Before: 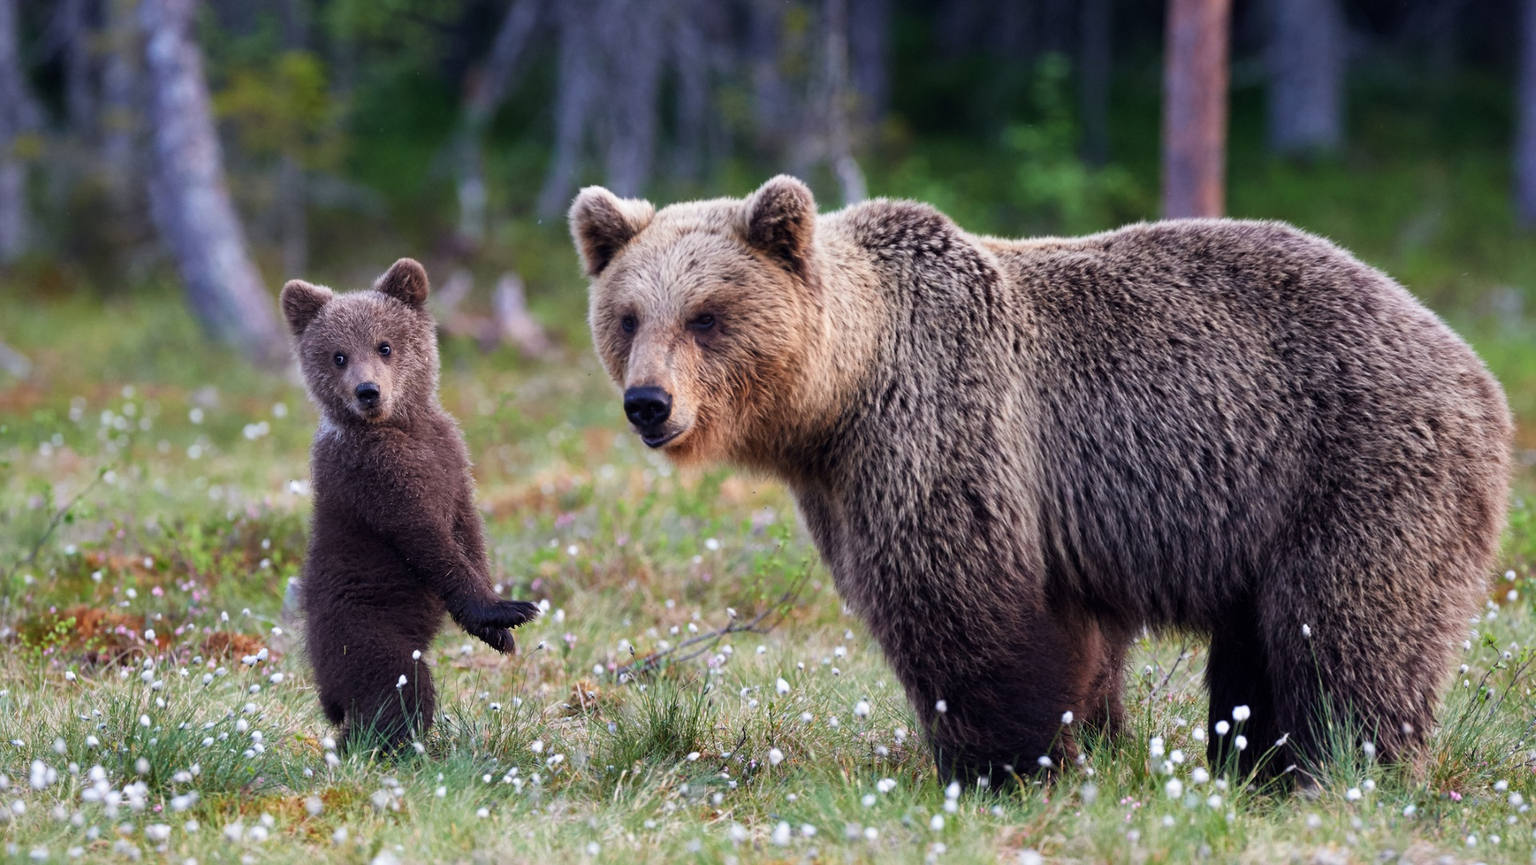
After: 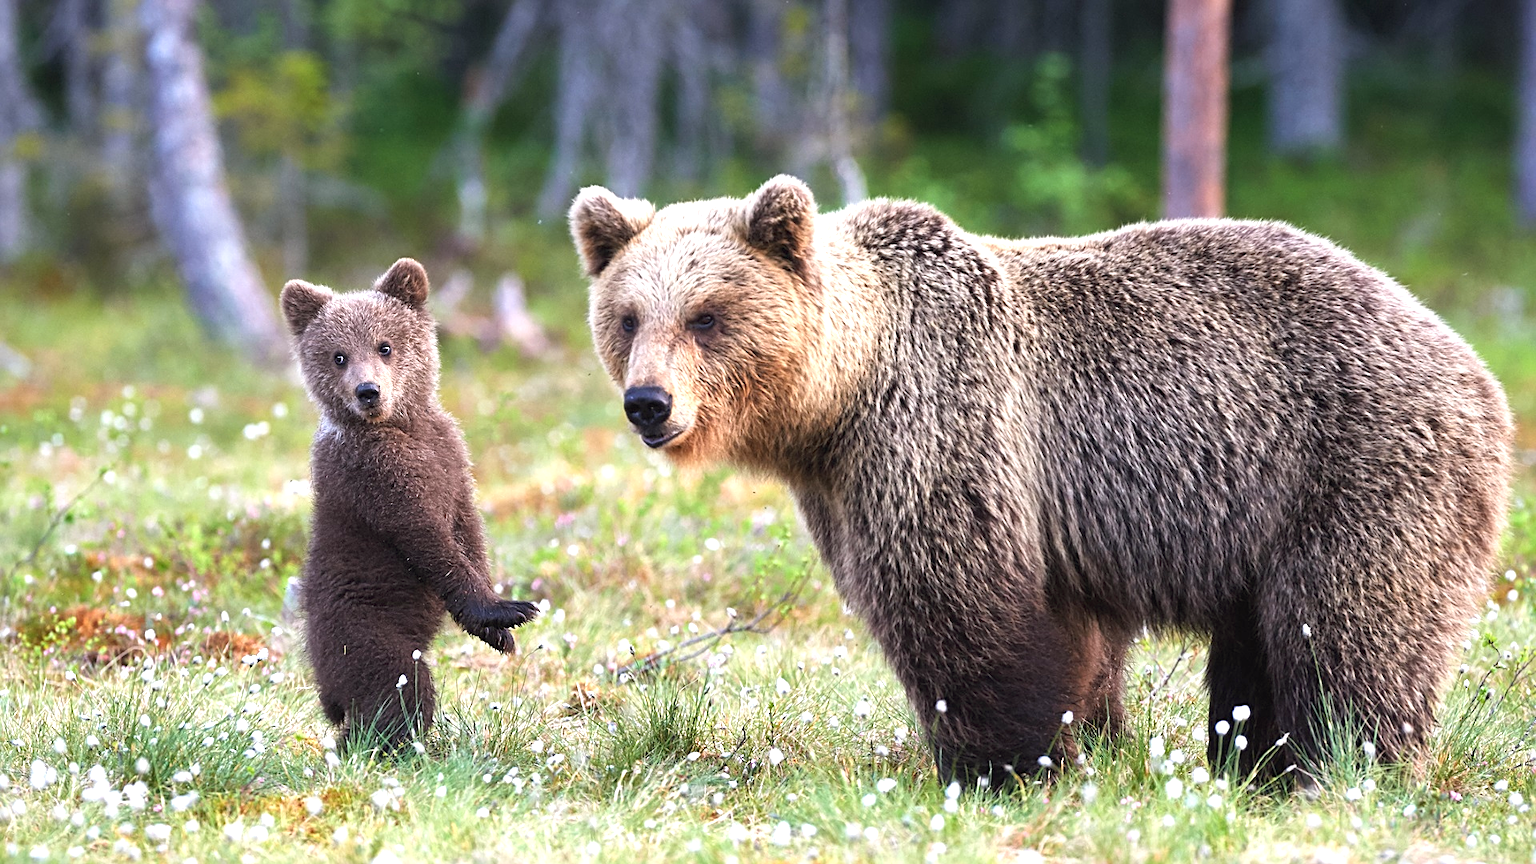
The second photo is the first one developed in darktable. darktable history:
sharpen: on, module defaults
exposure: black level correction 0, exposure 1.1 EV, compensate exposure bias true, compensate highlight preservation false
color balance: mode lift, gamma, gain (sRGB), lift [1.04, 1, 1, 0.97], gamma [1.01, 1, 1, 0.97], gain [0.96, 1, 1, 0.97]
